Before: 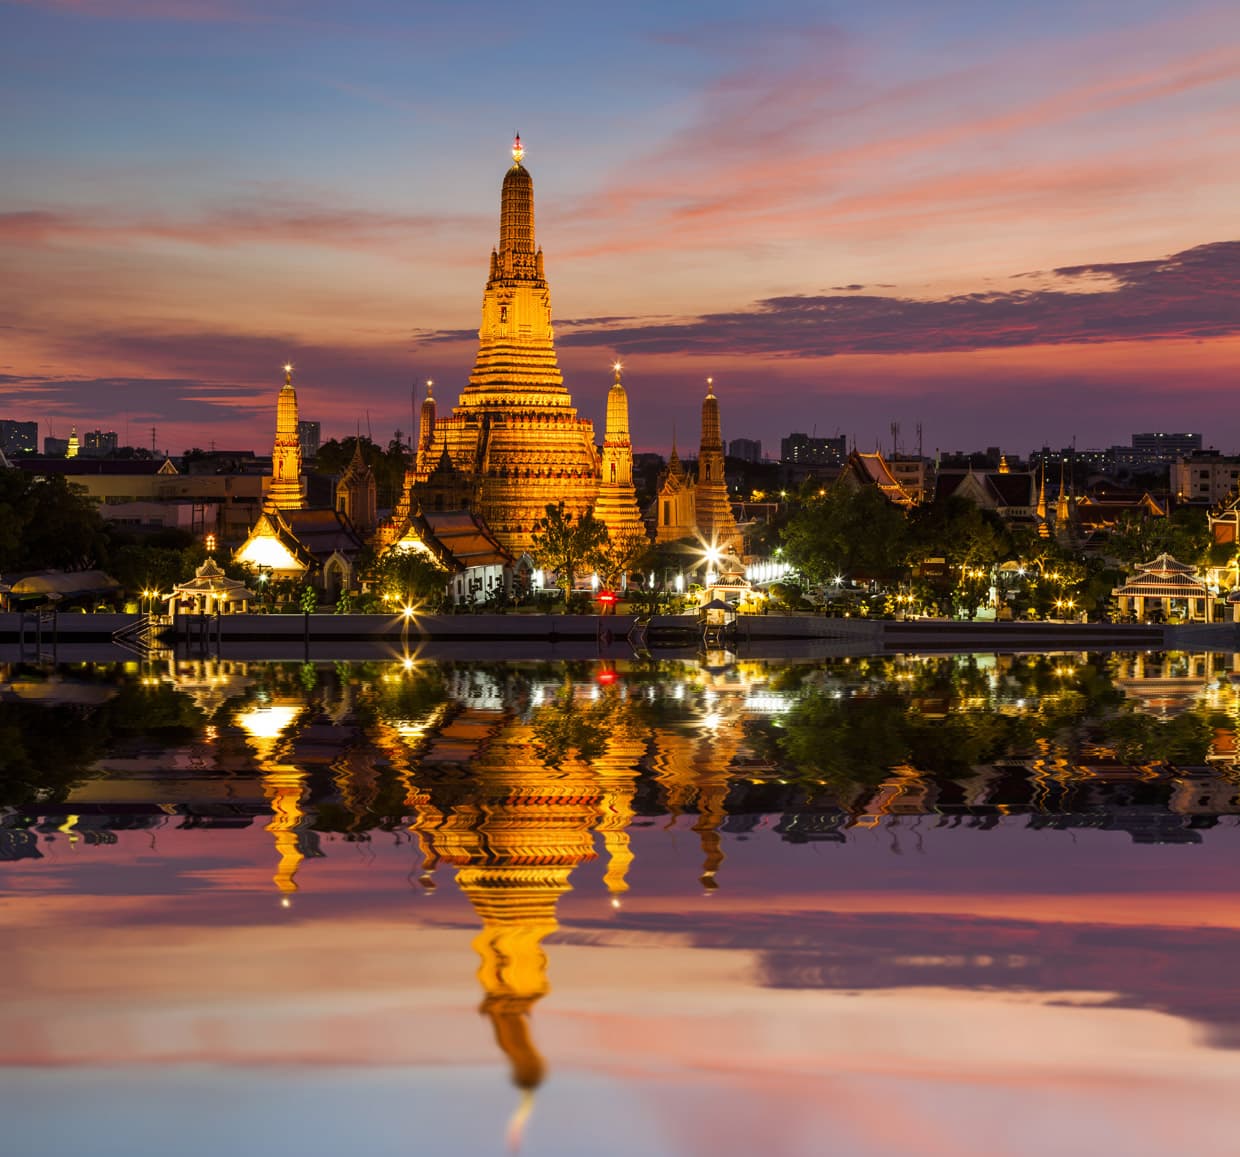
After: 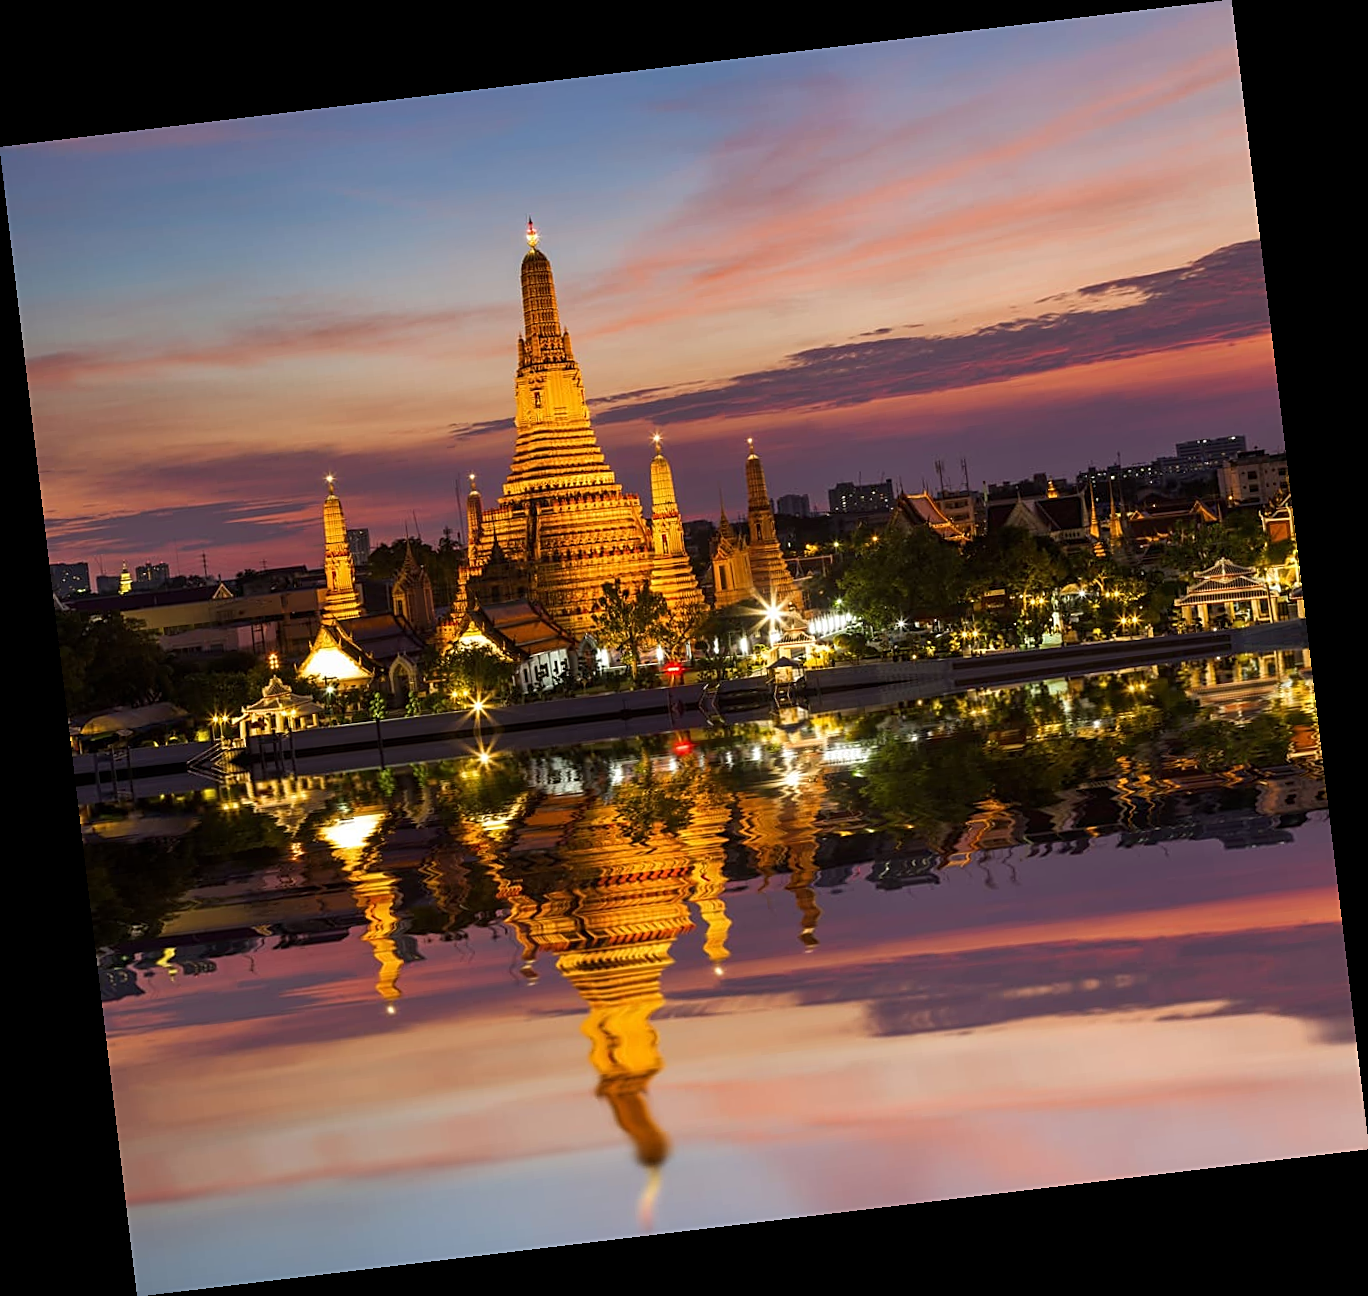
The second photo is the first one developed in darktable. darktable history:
exposure: exposure 0 EV, compensate highlight preservation false
sharpen: on, module defaults
rotate and perspective: rotation -6.83°, automatic cropping off
